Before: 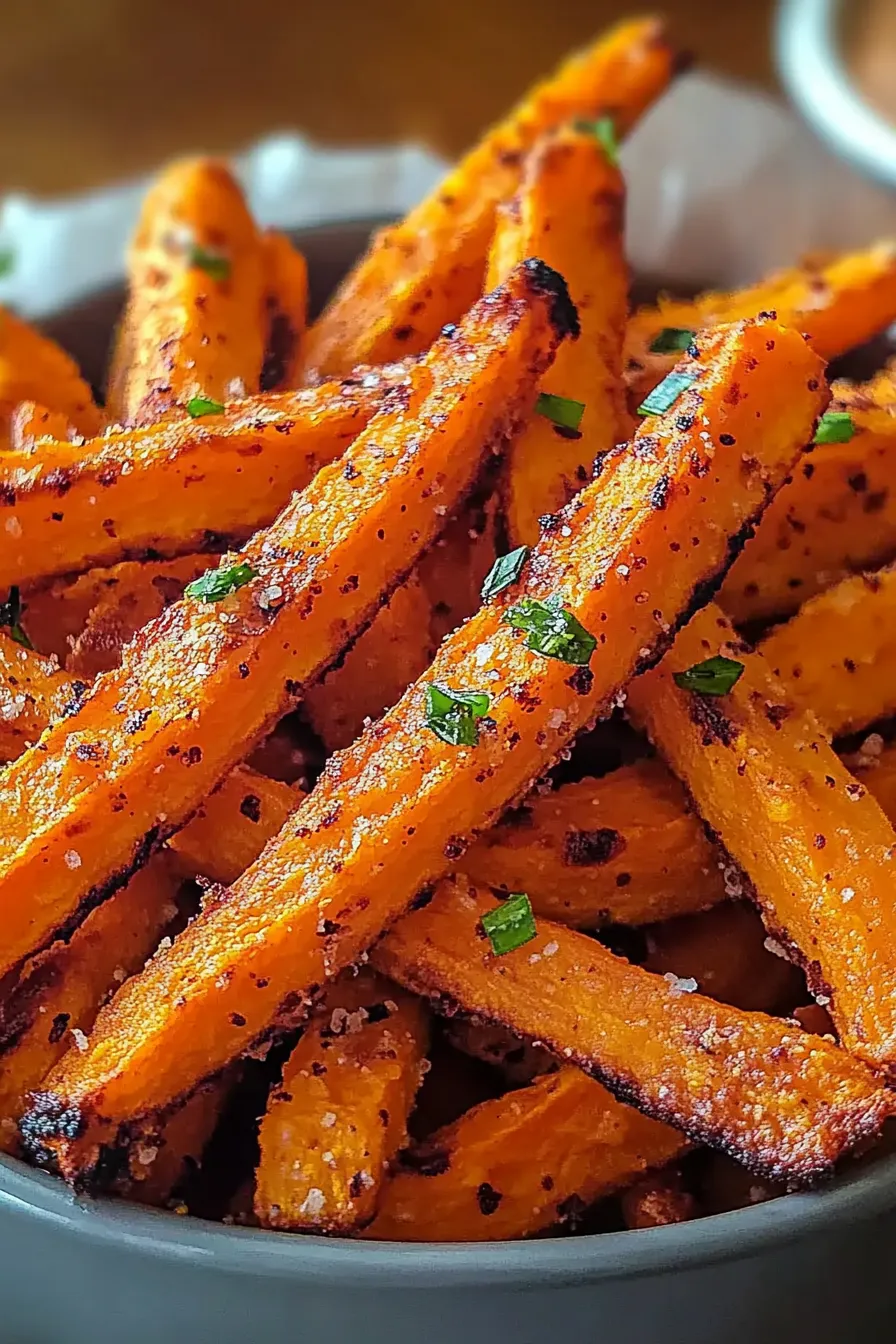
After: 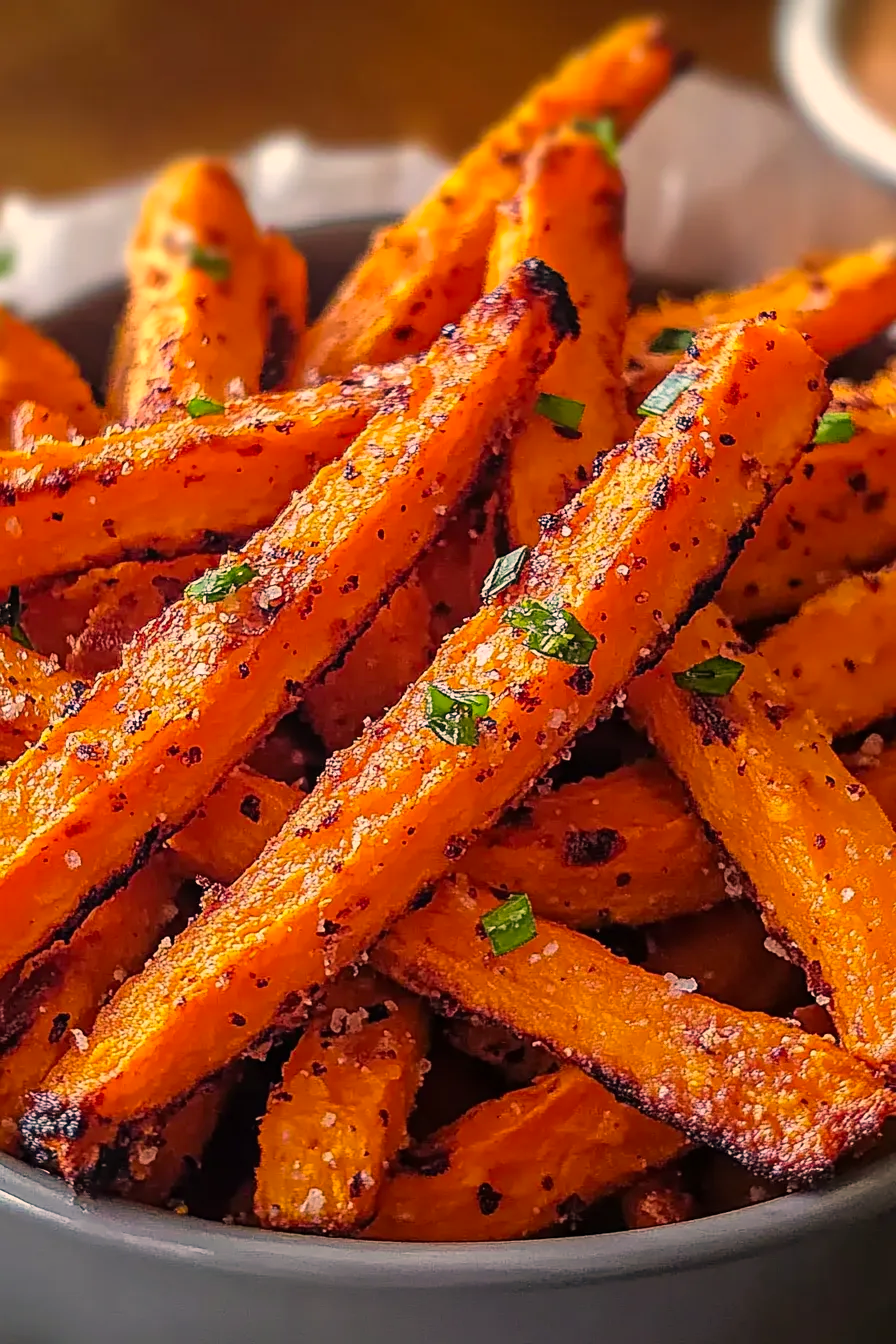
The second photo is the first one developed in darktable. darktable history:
color correction: highlights a* 21.15, highlights b* 19.68
